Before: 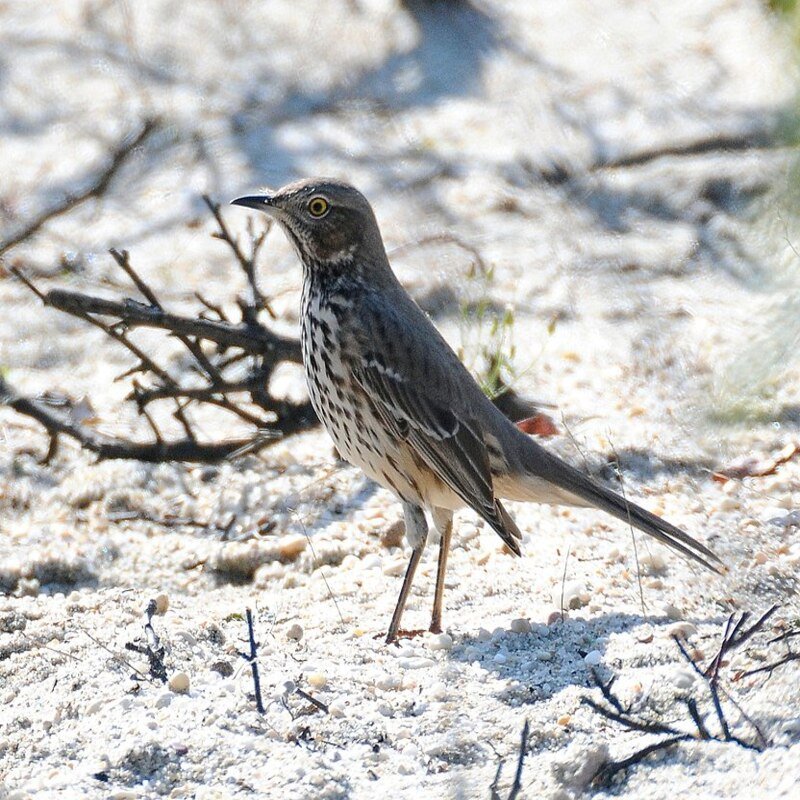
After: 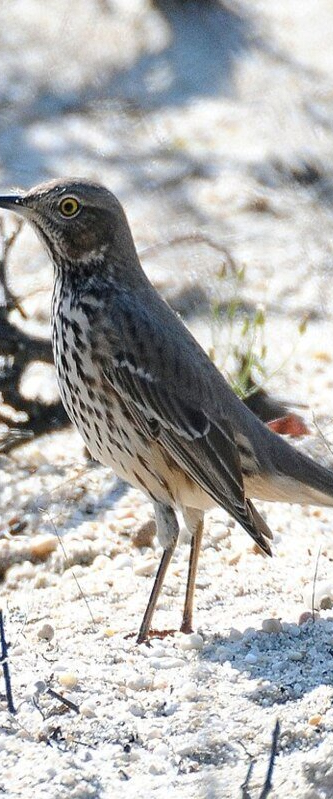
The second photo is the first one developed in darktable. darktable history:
crop: left 31.229%, right 27.105%
grain: coarseness 14.57 ISO, strength 8.8%
